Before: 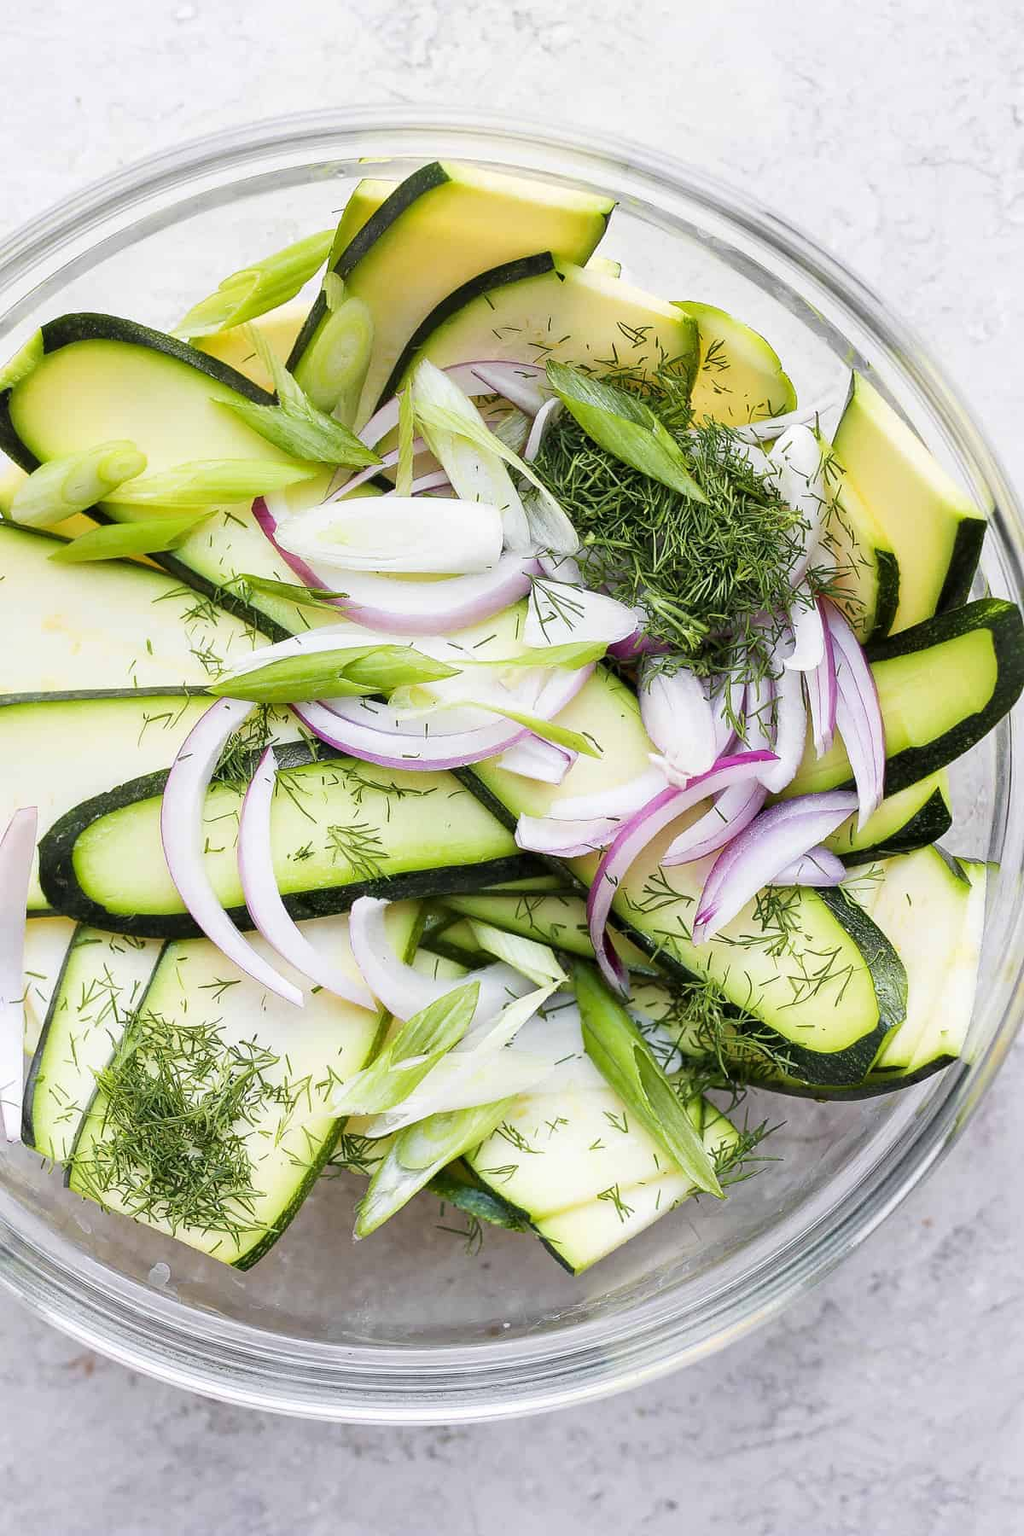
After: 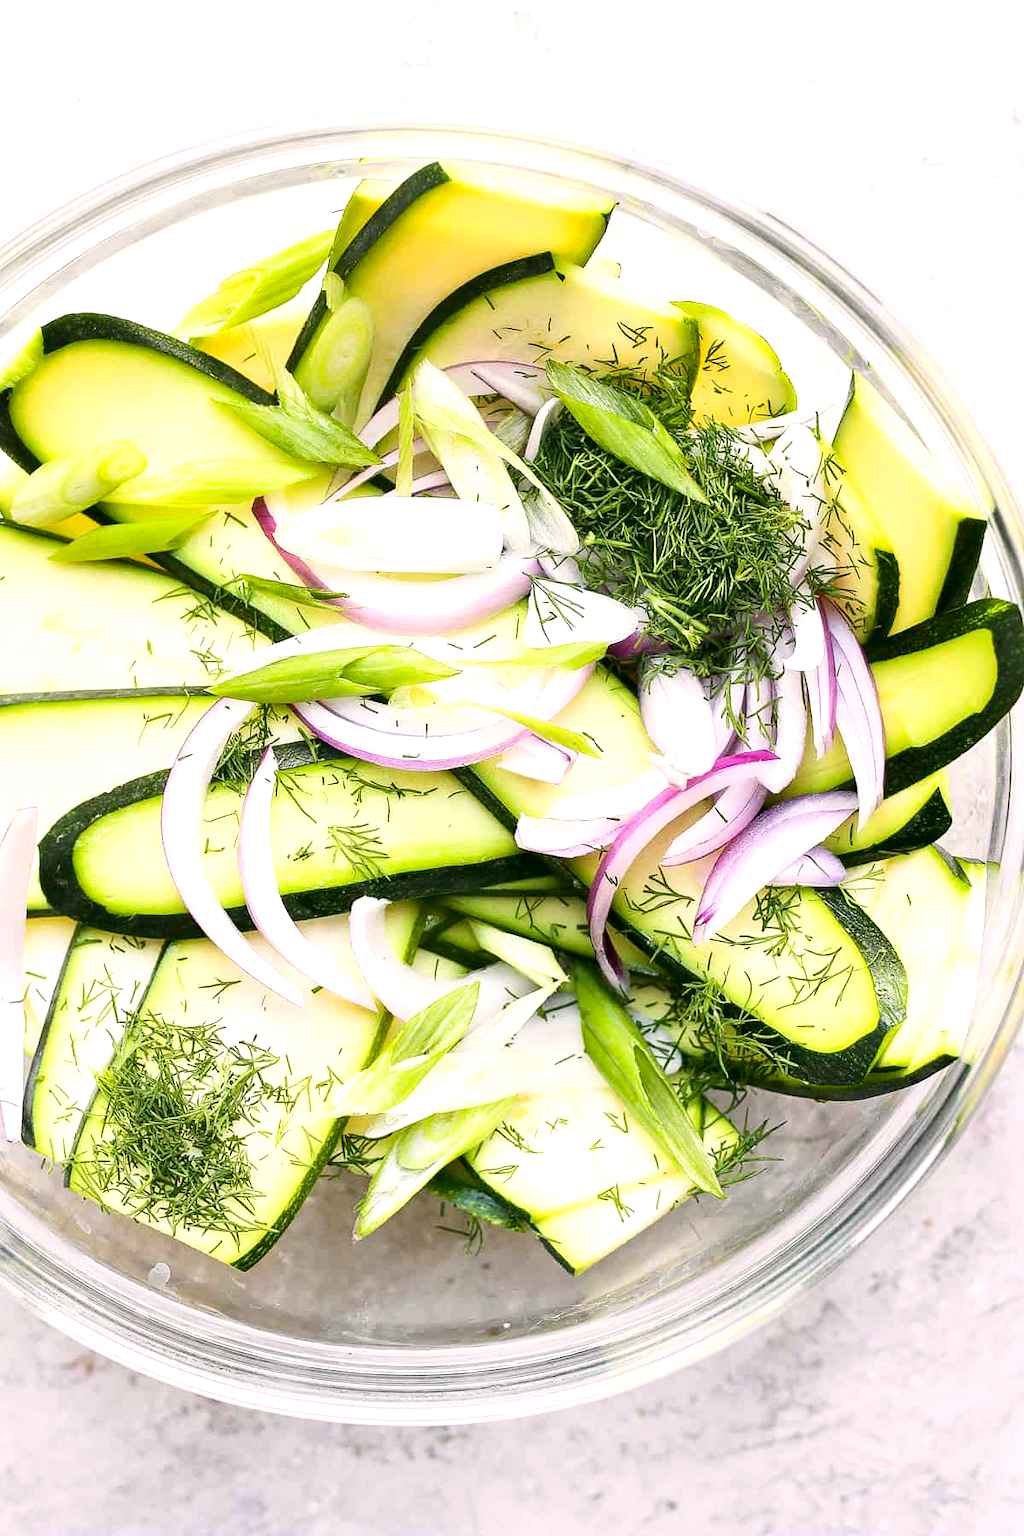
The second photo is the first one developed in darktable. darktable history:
color correction: highlights a* 4.02, highlights b* 4.98, shadows a* -7.55, shadows b* 4.98
contrast brightness saturation: contrast 0.15, brightness -0.01, saturation 0.1
exposure: black level correction 0, exposure 0.5 EV, compensate highlight preservation false
